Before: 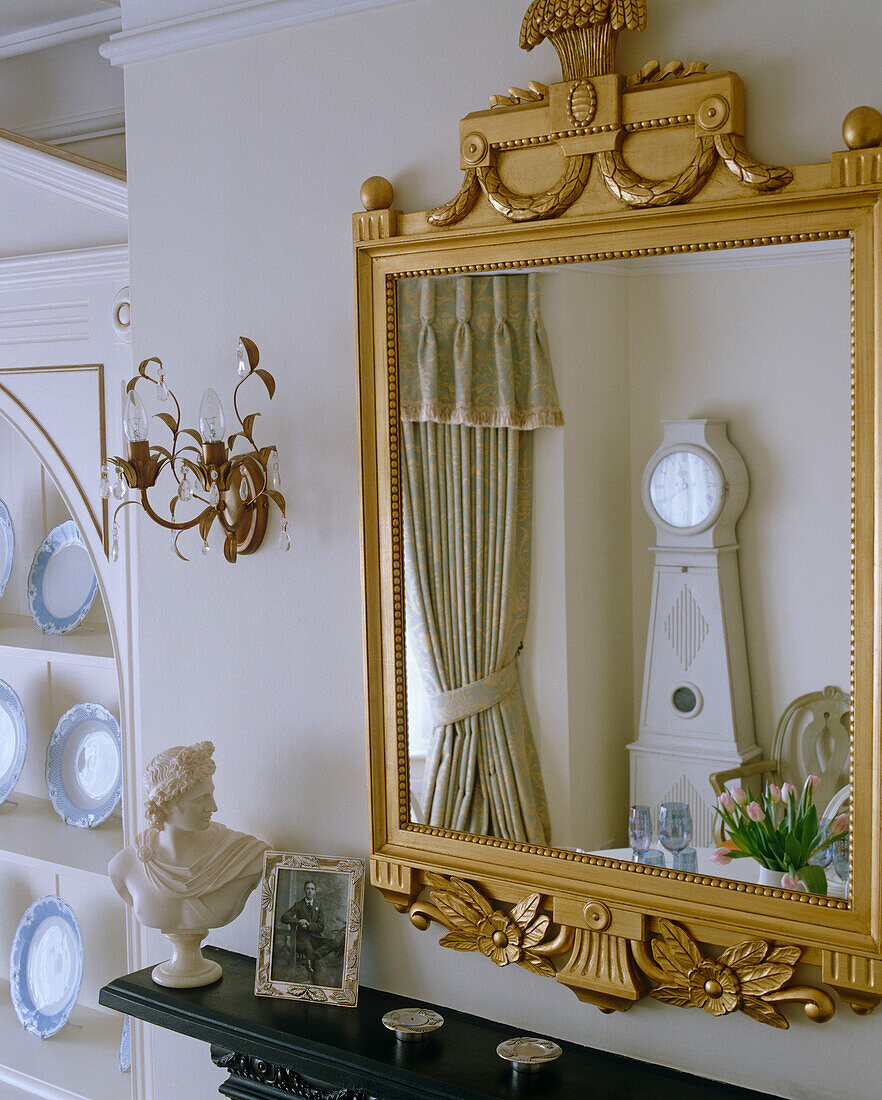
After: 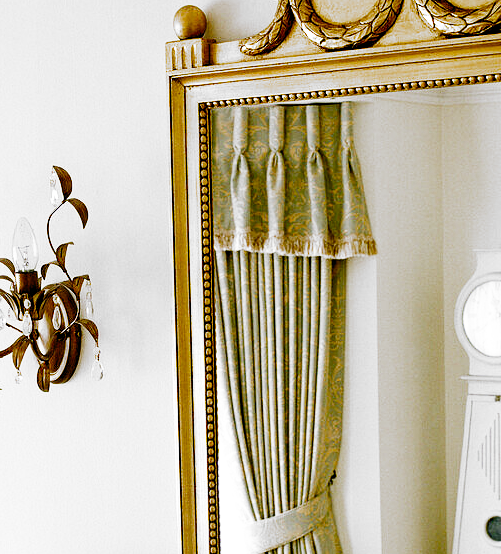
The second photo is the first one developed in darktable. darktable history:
tone equalizer: -8 EV -0.392 EV, -7 EV -0.426 EV, -6 EV -0.361 EV, -5 EV -0.187 EV, -3 EV 0.189 EV, -2 EV 0.346 EV, -1 EV 0.375 EV, +0 EV 0.442 EV, mask exposure compensation -0.51 EV
exposure: black level correction 0.012, exposure 0.691 EV, compensate exposure bias true, compensate highlight preservation false
crop: left 21.213%, top 15.616%, right 21.905%, bottom 34.013%
contrast brightness saturation: contrast 0.198, brightness -0.103, saturation 0.099
filmic rgb: black relative exposure -5.15 EV, white relative exposure 3.2 EV, hardness 3.42, contrast 1.187, highlights saturation mix -30.21%, preserve chrominance no, color science v3 (2019), use custom middle-gray values true, iterations of high-quality reconstruction 0
